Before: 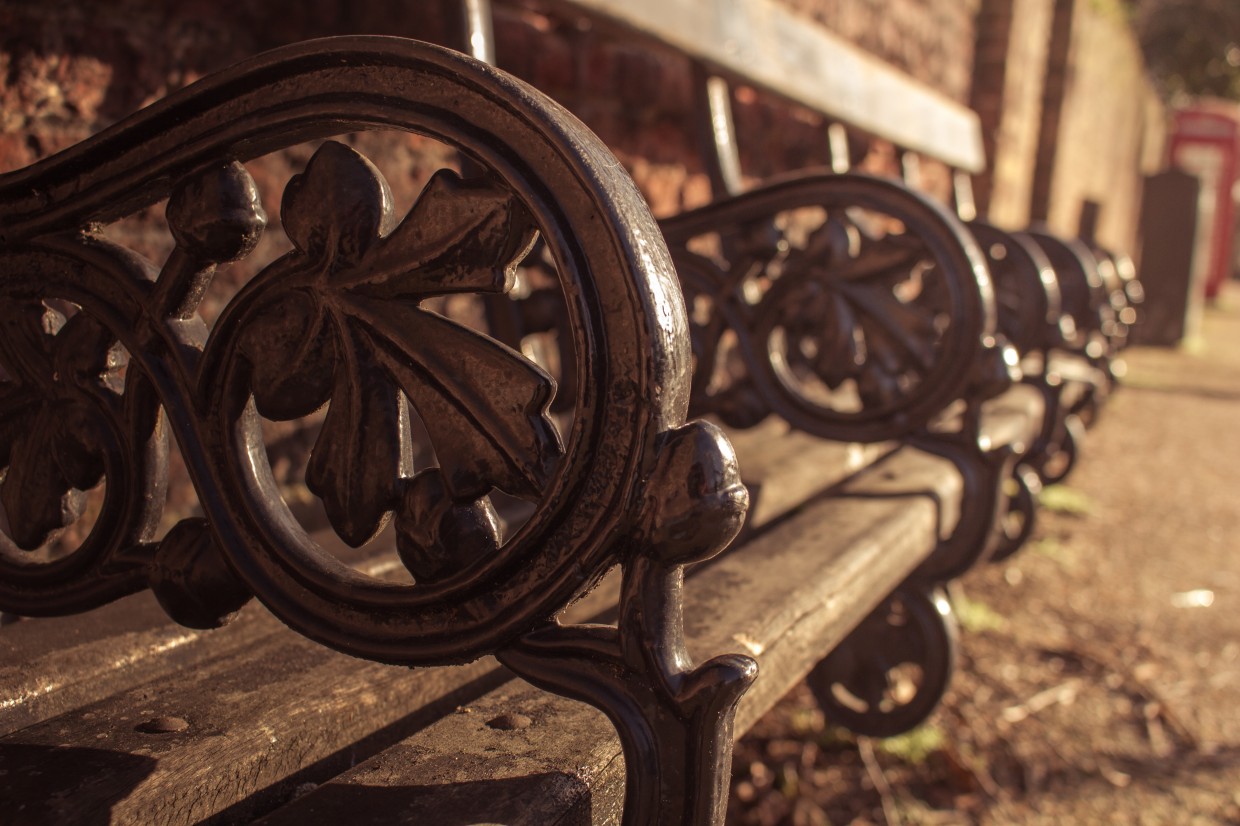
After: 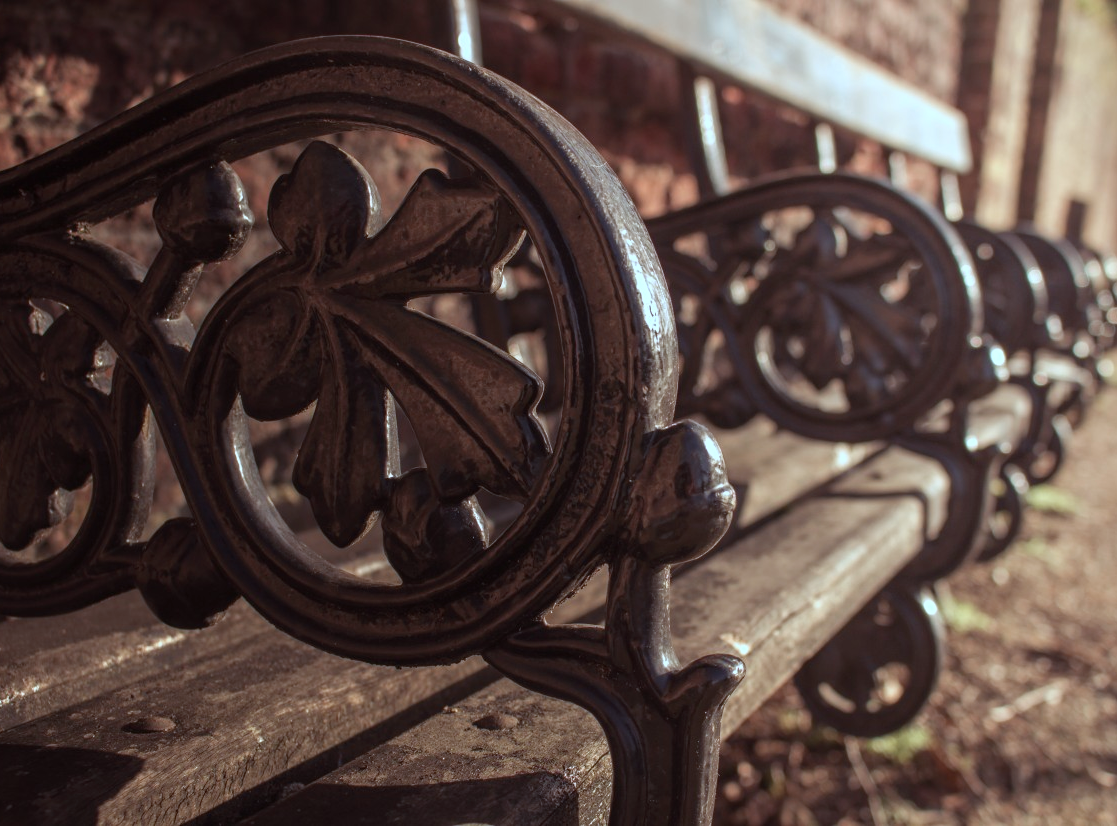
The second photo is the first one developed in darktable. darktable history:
color correction: highlights a* -9.73, highlights b* -21.22
rgb levels: preserve colors max RGB
crop and rotate: left 1.088%, right 8.807%
